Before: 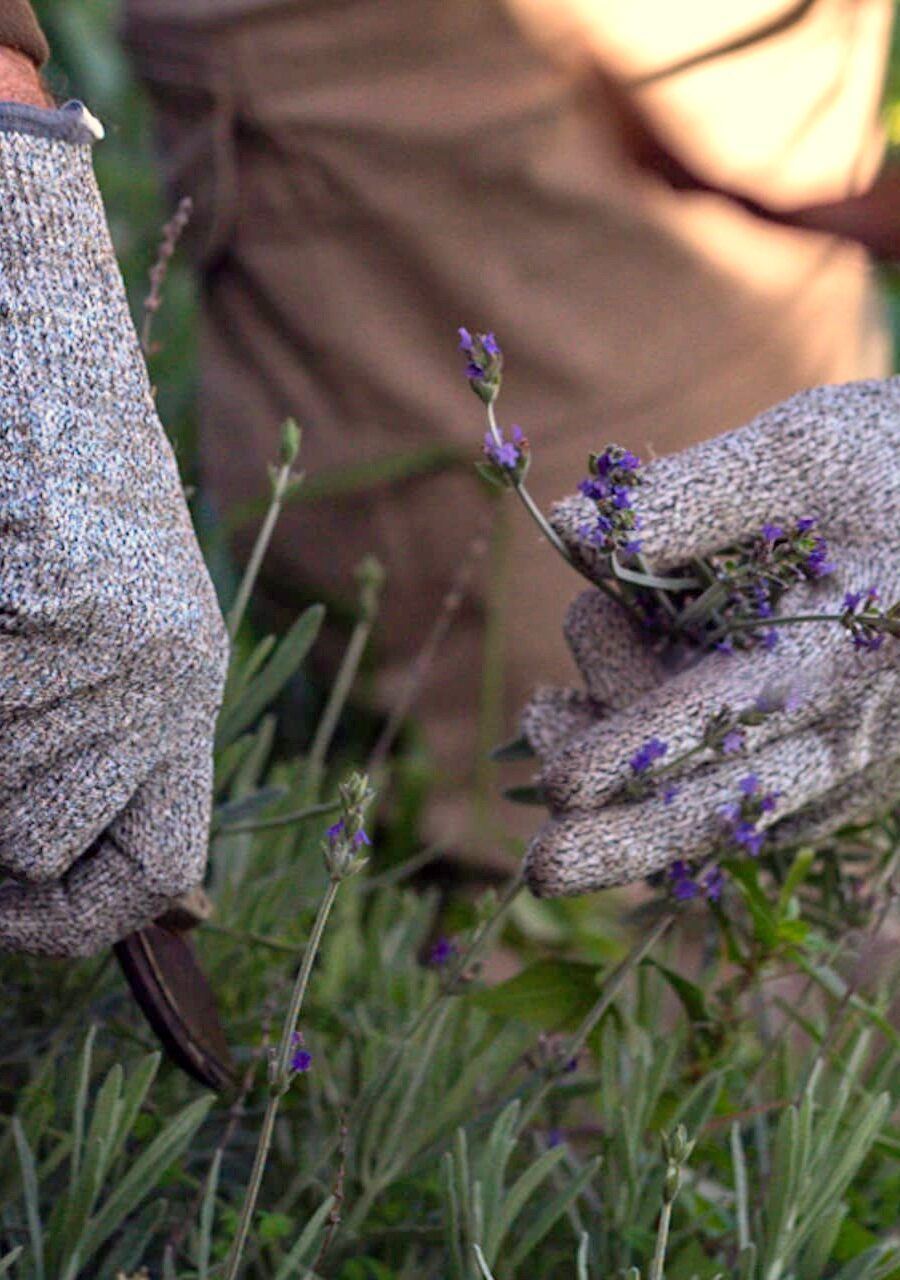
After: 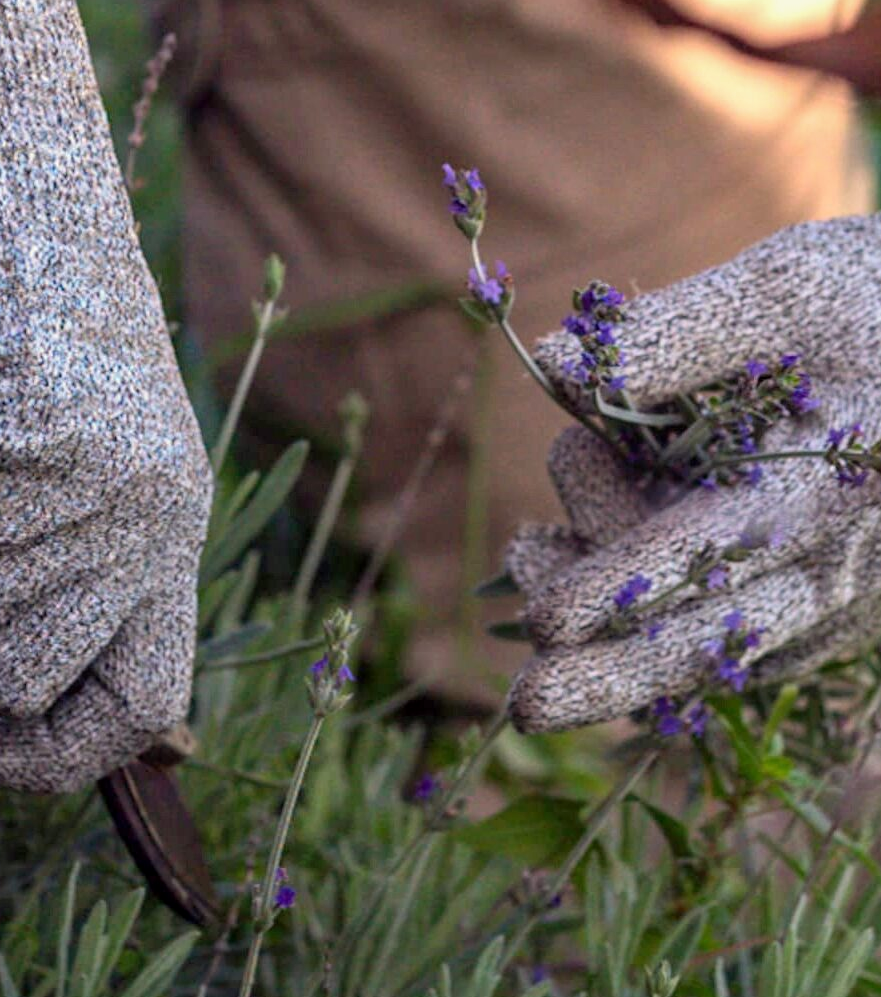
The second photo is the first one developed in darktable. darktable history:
crop and rotate: left 1.814%, top 12.818%, right 0.25%, bottom 9.225%
local contrast: detail 110%
